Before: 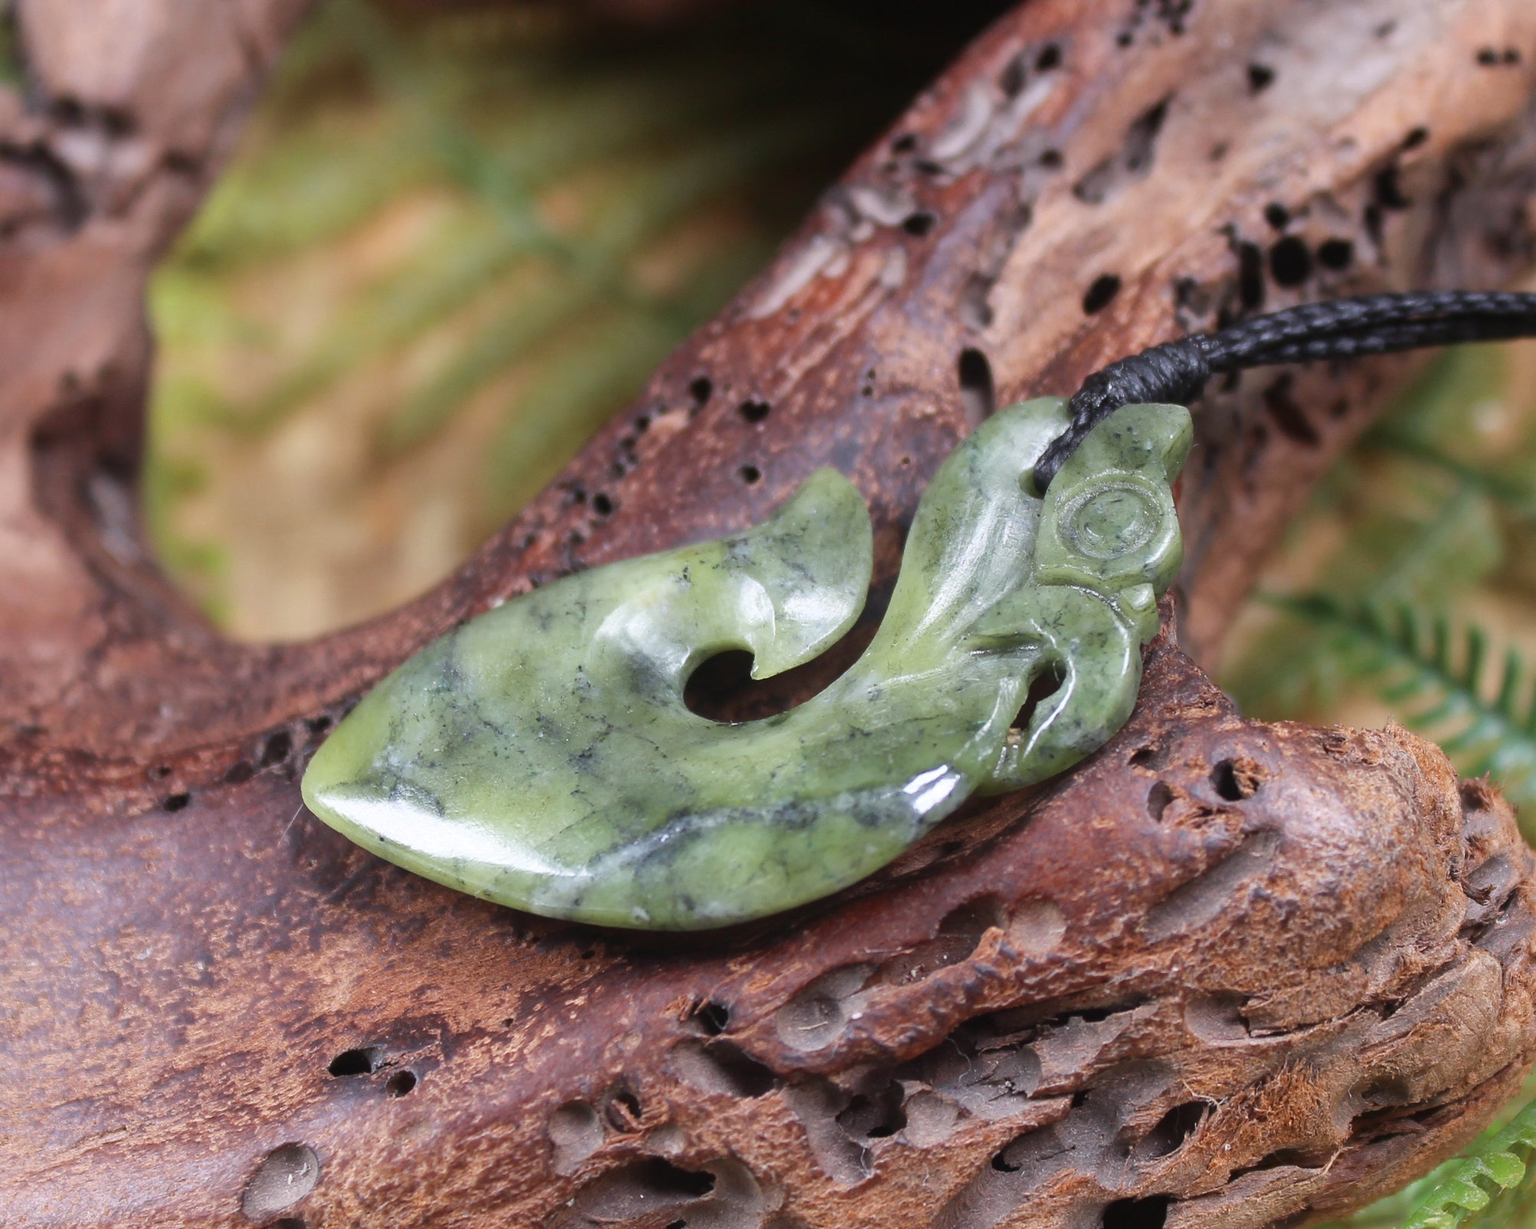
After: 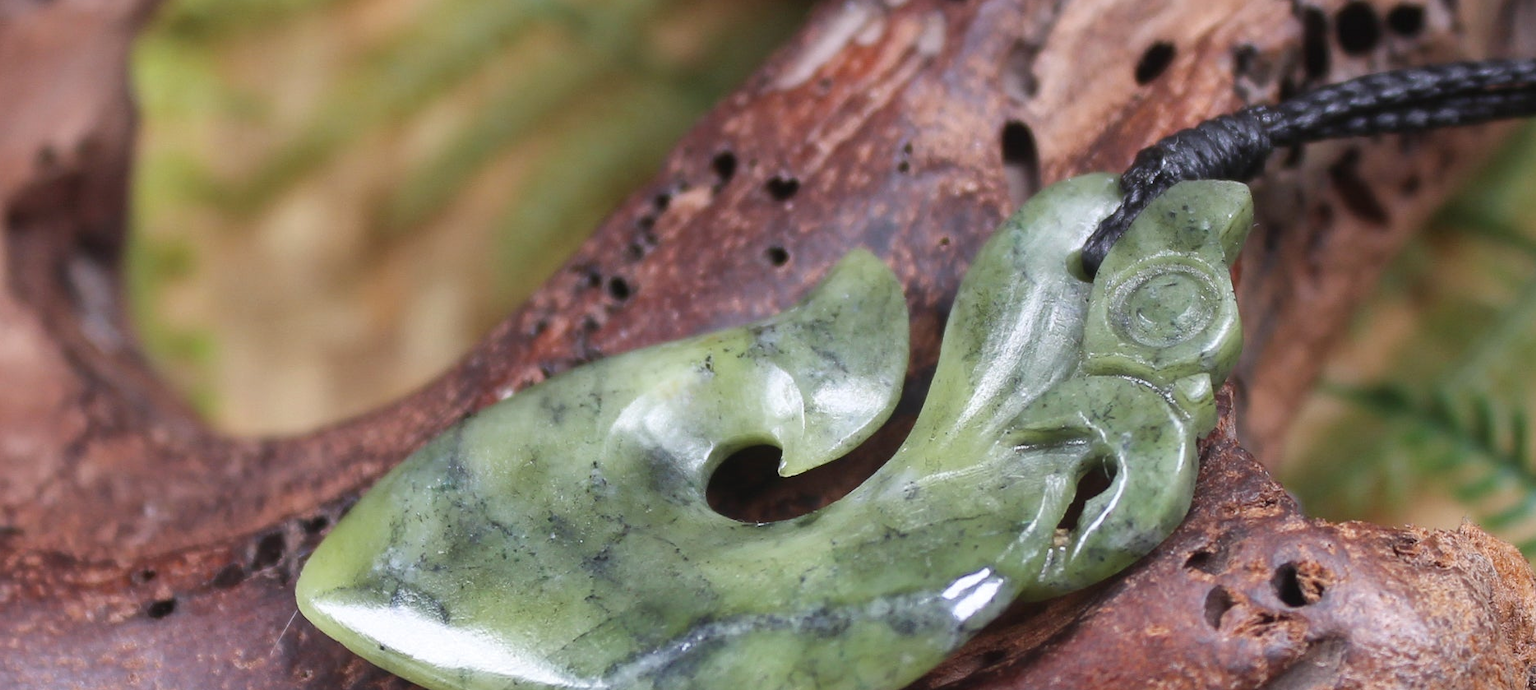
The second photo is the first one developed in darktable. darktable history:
shadows and highlights: shadows 20.91, highlights -82.73, soften with gaussian
crop: left 1.744%, top 19.225%, right 5.069%, bottom 28.357%
